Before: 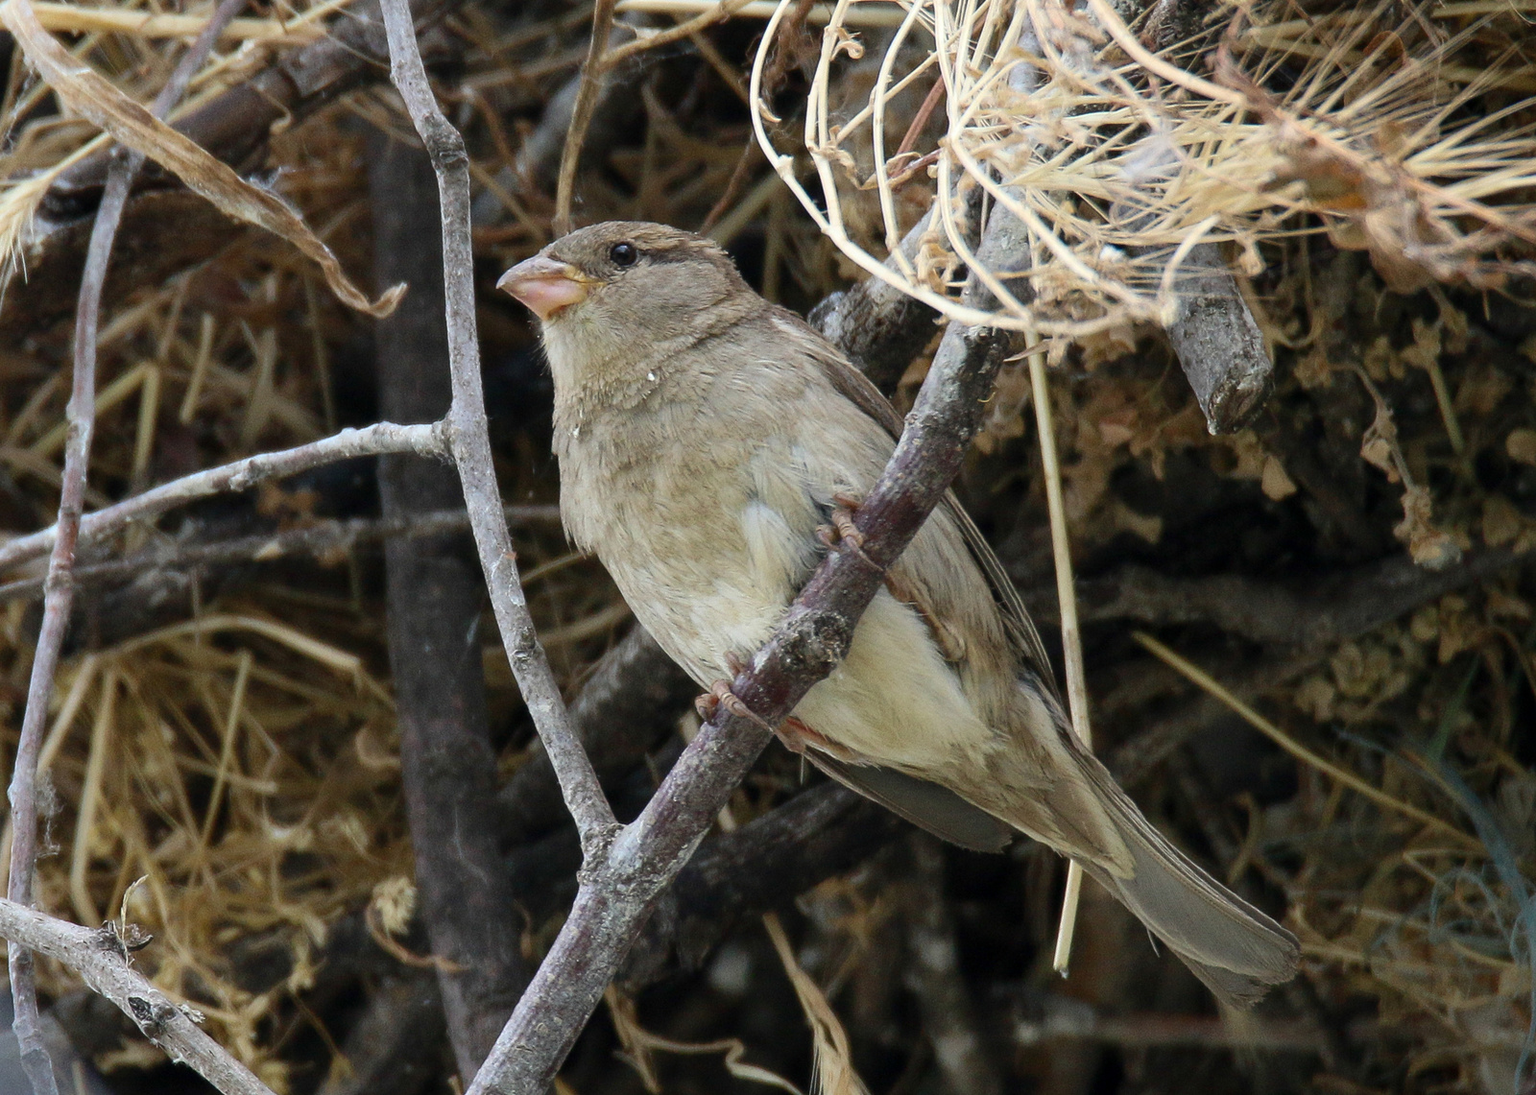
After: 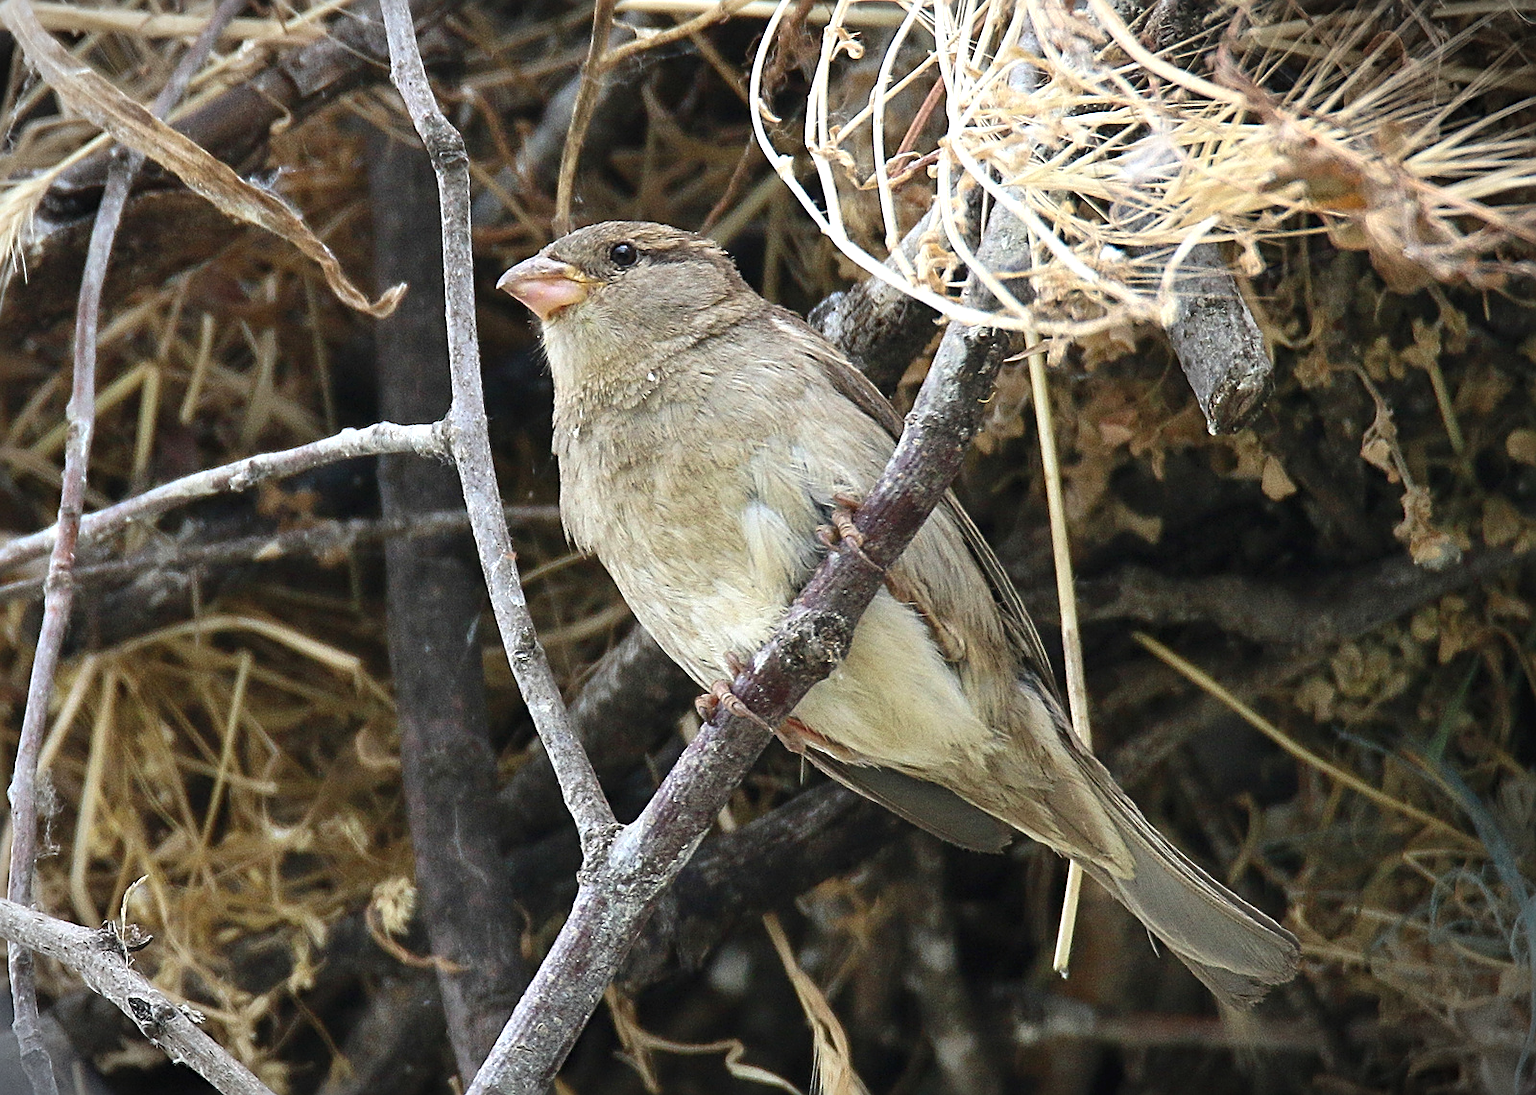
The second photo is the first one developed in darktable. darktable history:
sharpen: radius 2.535, amount 0.623
vignetting: fall-off start 99.27%, width/height ratio 1.319
exposure: black level correction -0.002, exposure 0.535 EV, compensate highlight preservation false
